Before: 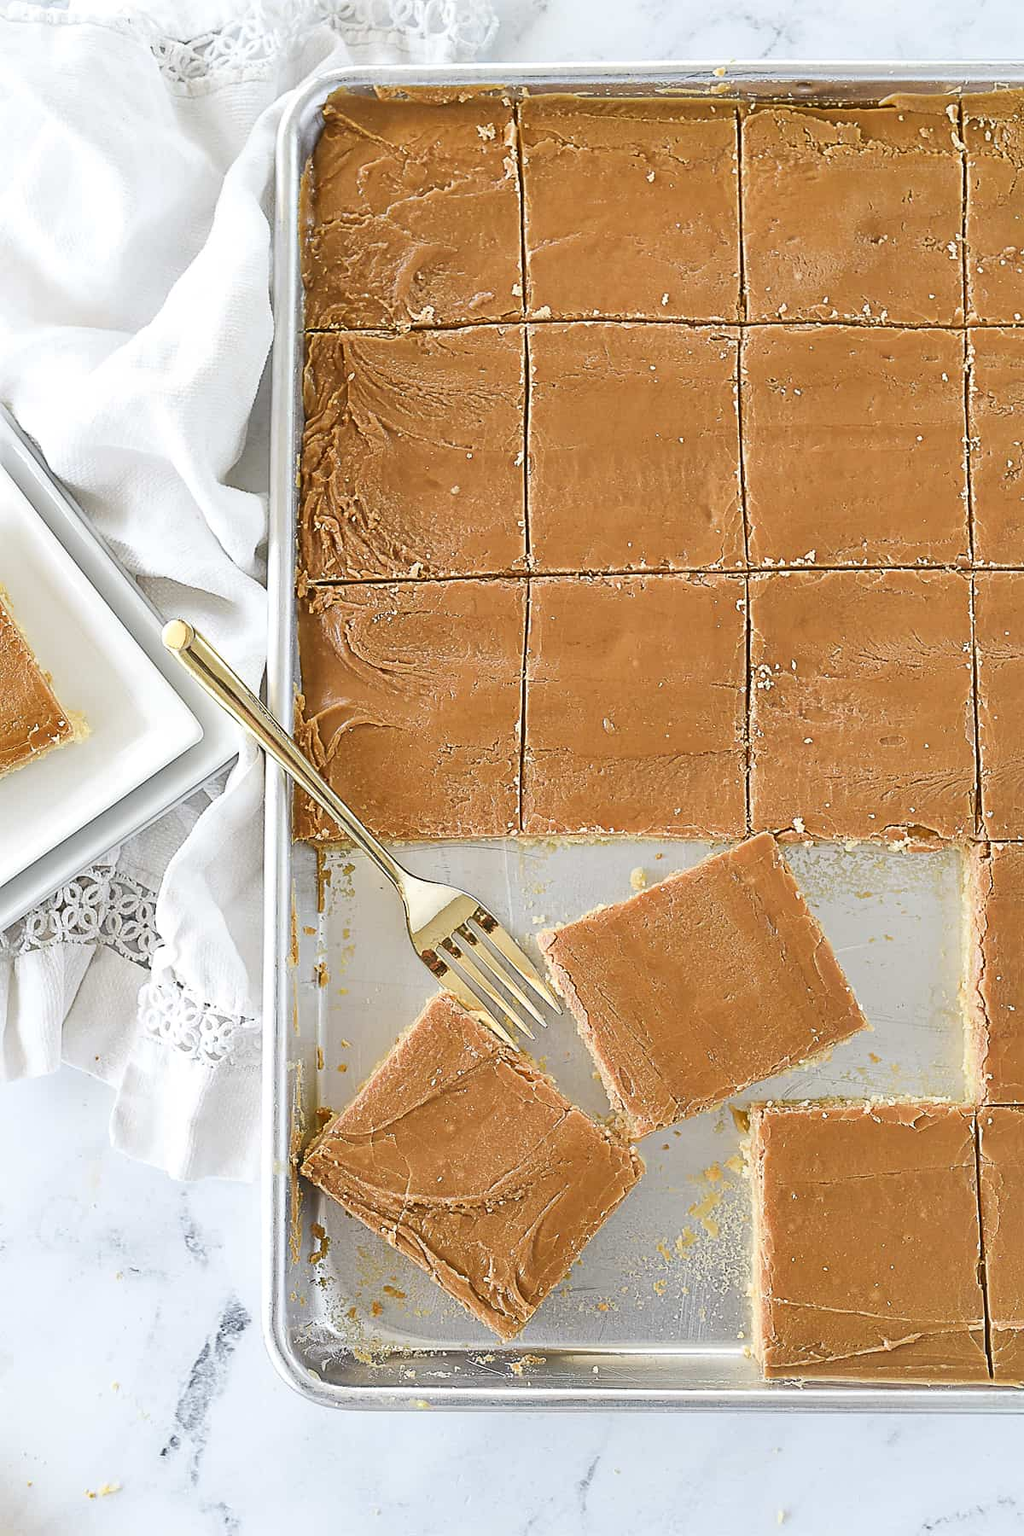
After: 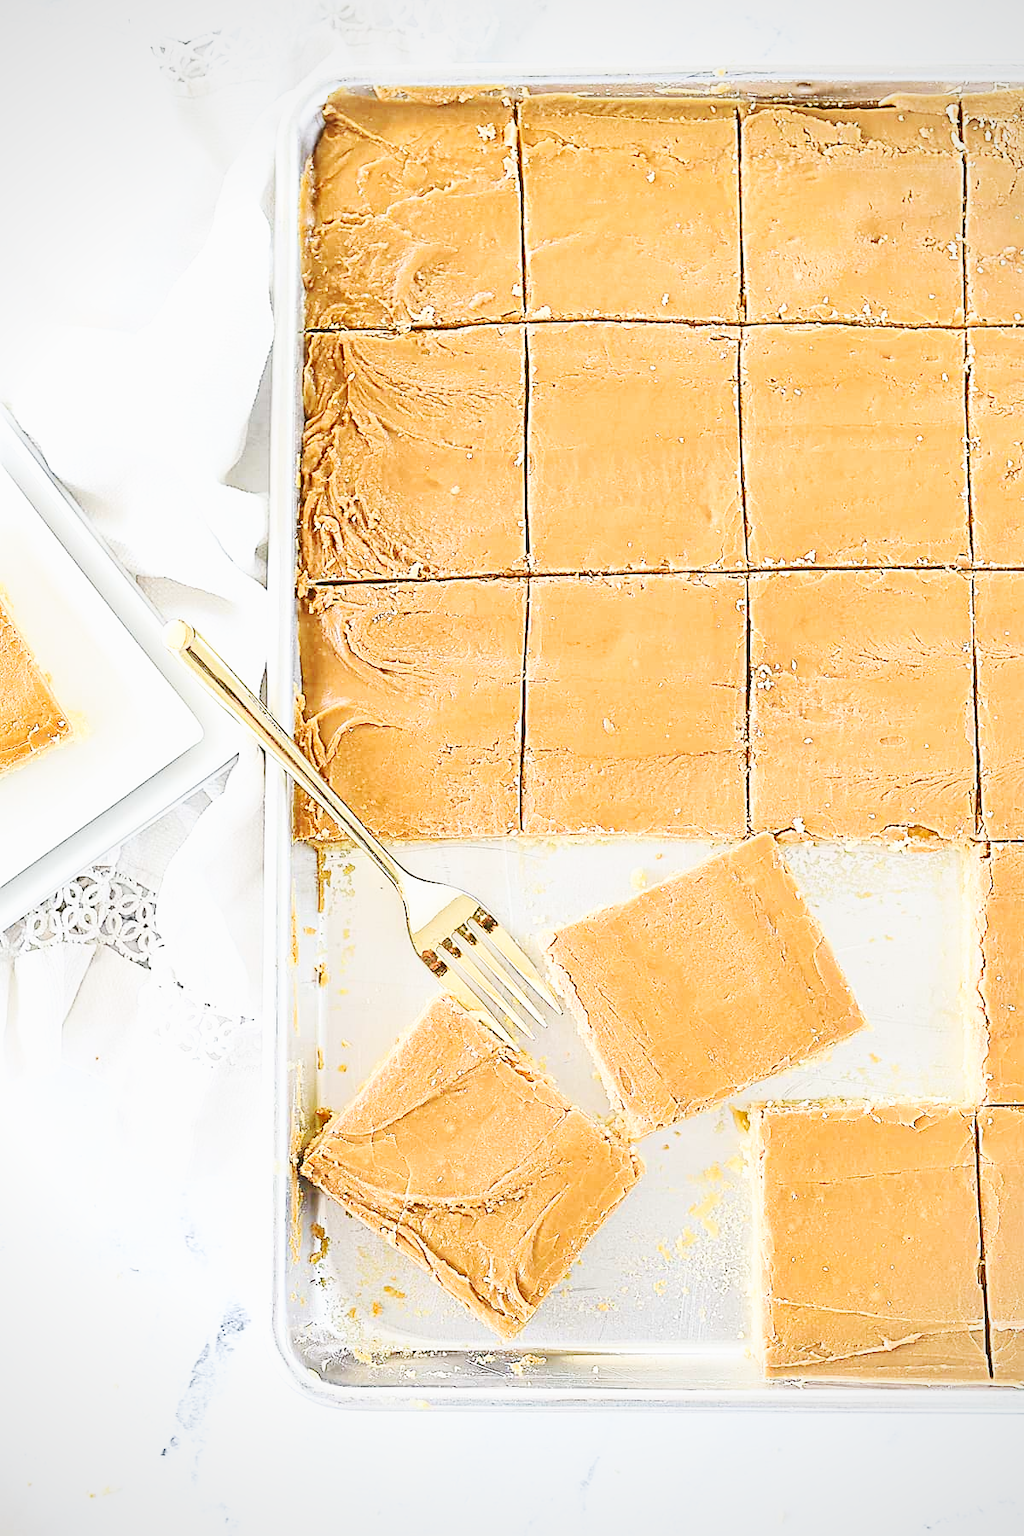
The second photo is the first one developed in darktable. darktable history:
vignetting: fall-off radius 82.73%, saturation -0.645
color correction: highlights b* 0.006, saturation 1.1
base curve: curves: ch0 [(0, 0) (0.025, 0.046) (0.112, 0.277) (0.467, 0.74) (0.814, 0.929) (1, 0.942)], preserve colors none
contrast brightness saturation: contrast 0.242, brightness 0.086
